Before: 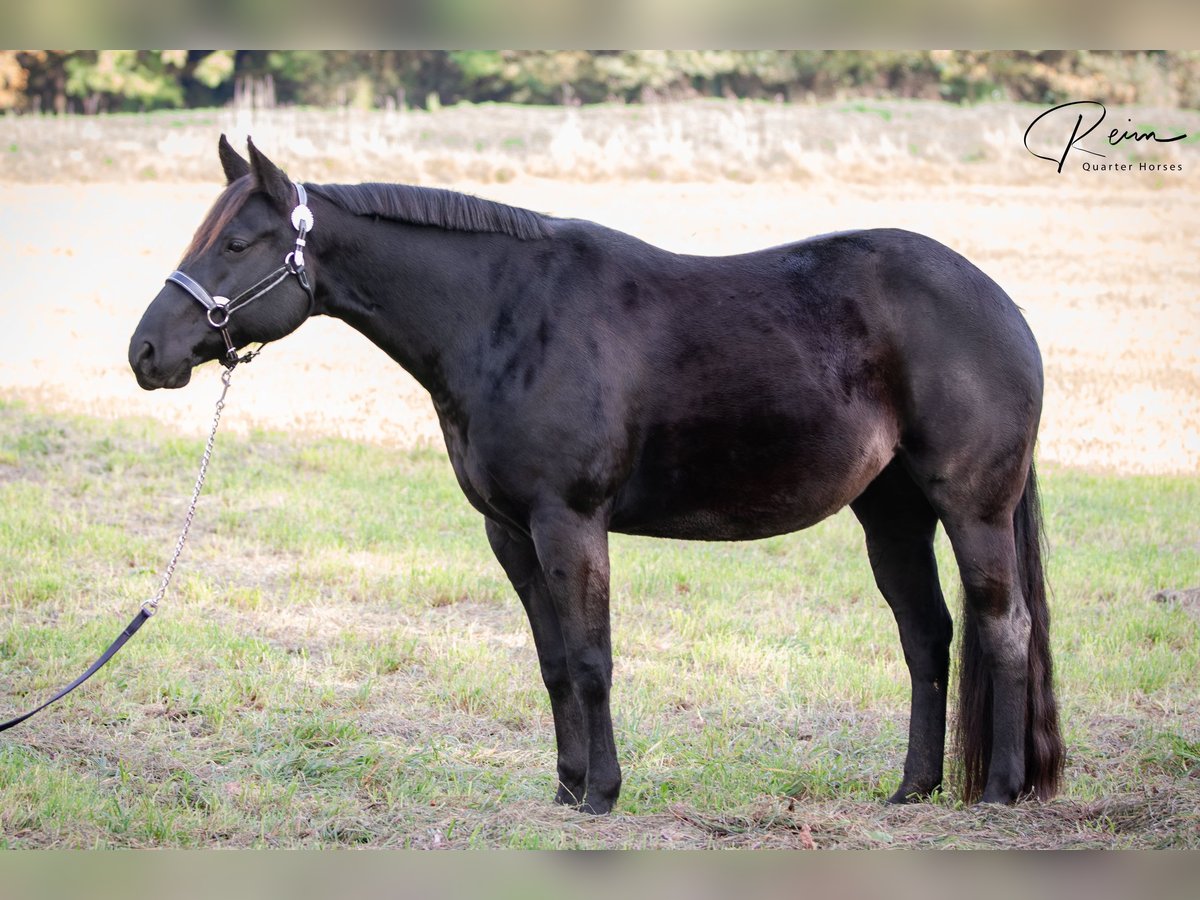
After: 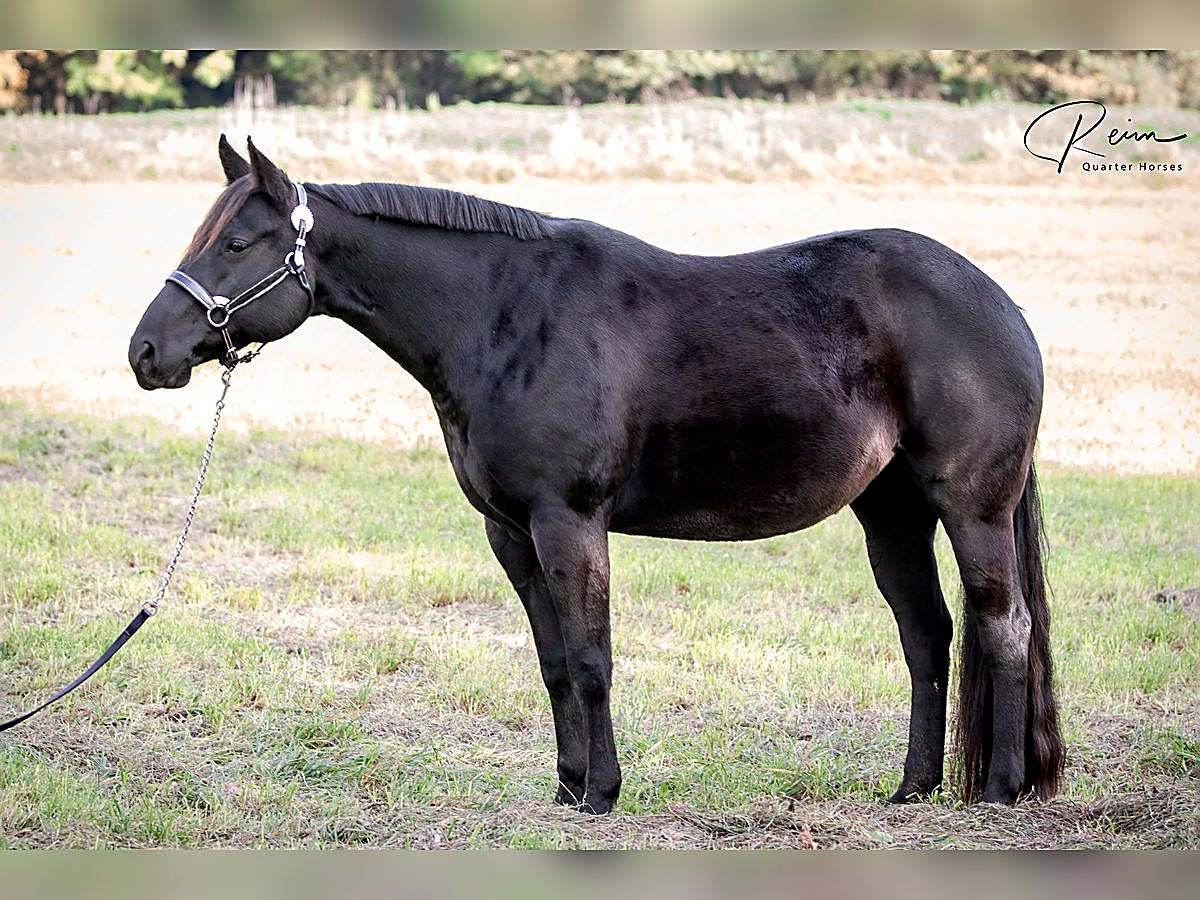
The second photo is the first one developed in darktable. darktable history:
sharpen: radius 1.415, amount 1.235, threshold 0.755
contrast equalizer: octaves 7, y [[0.546, 0.552, 0.554, 0.554, 0.552, 0.546], [0.5 ×6], [0.5 ×6], [0 ×6], [0 ×6]]
